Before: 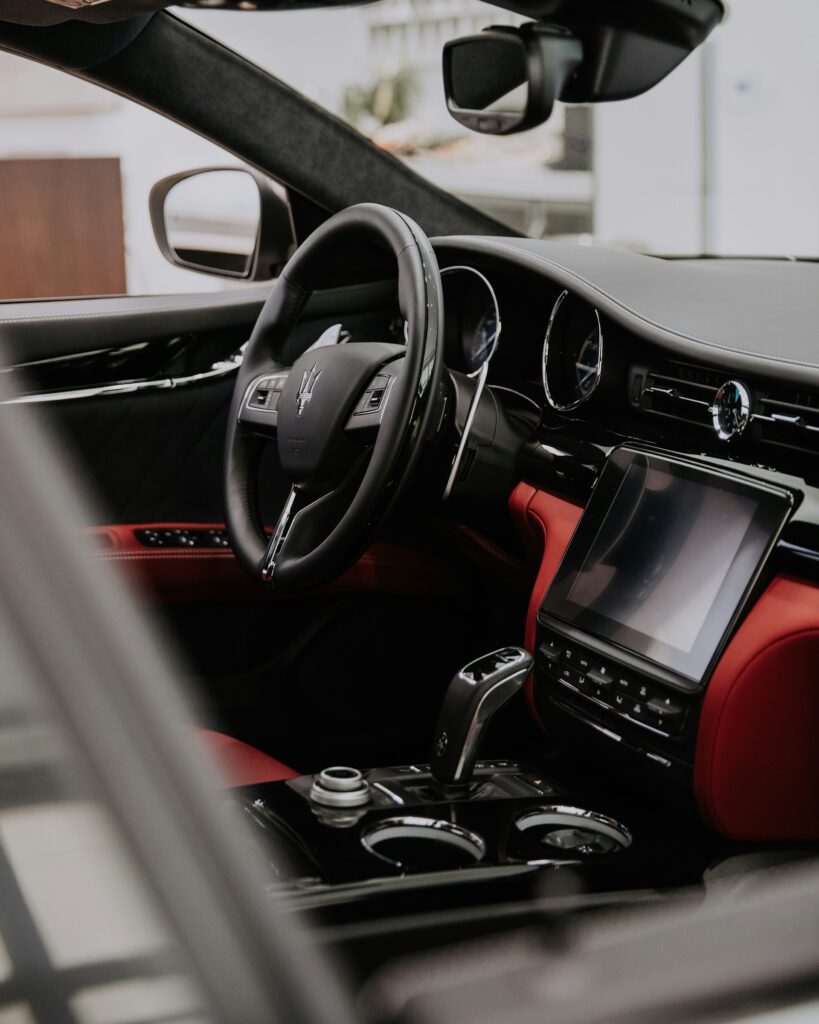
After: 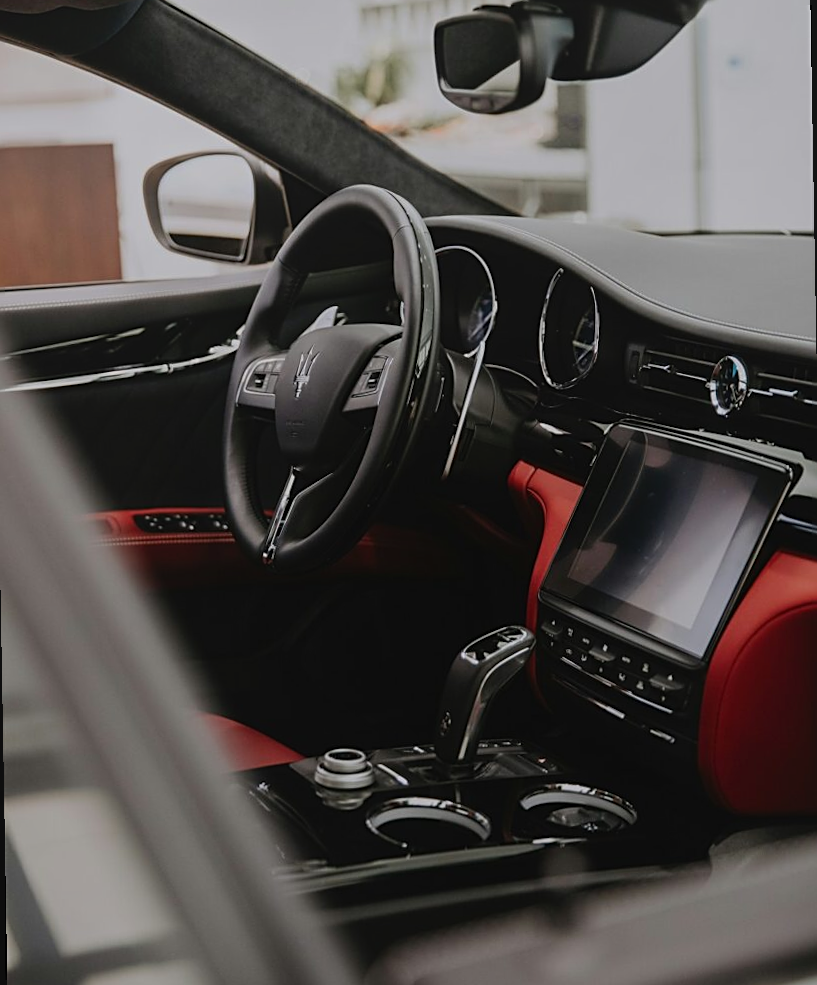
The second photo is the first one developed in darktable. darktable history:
sharpen: on, module defaults
rotate and perspective: rotation -1°, crop left 0.011, crop right 0.989, crop top 0.025, crop bottom 0.975
local contrast: highlights 68%, shadows 68%, detail 82%, midtone range 0.325
